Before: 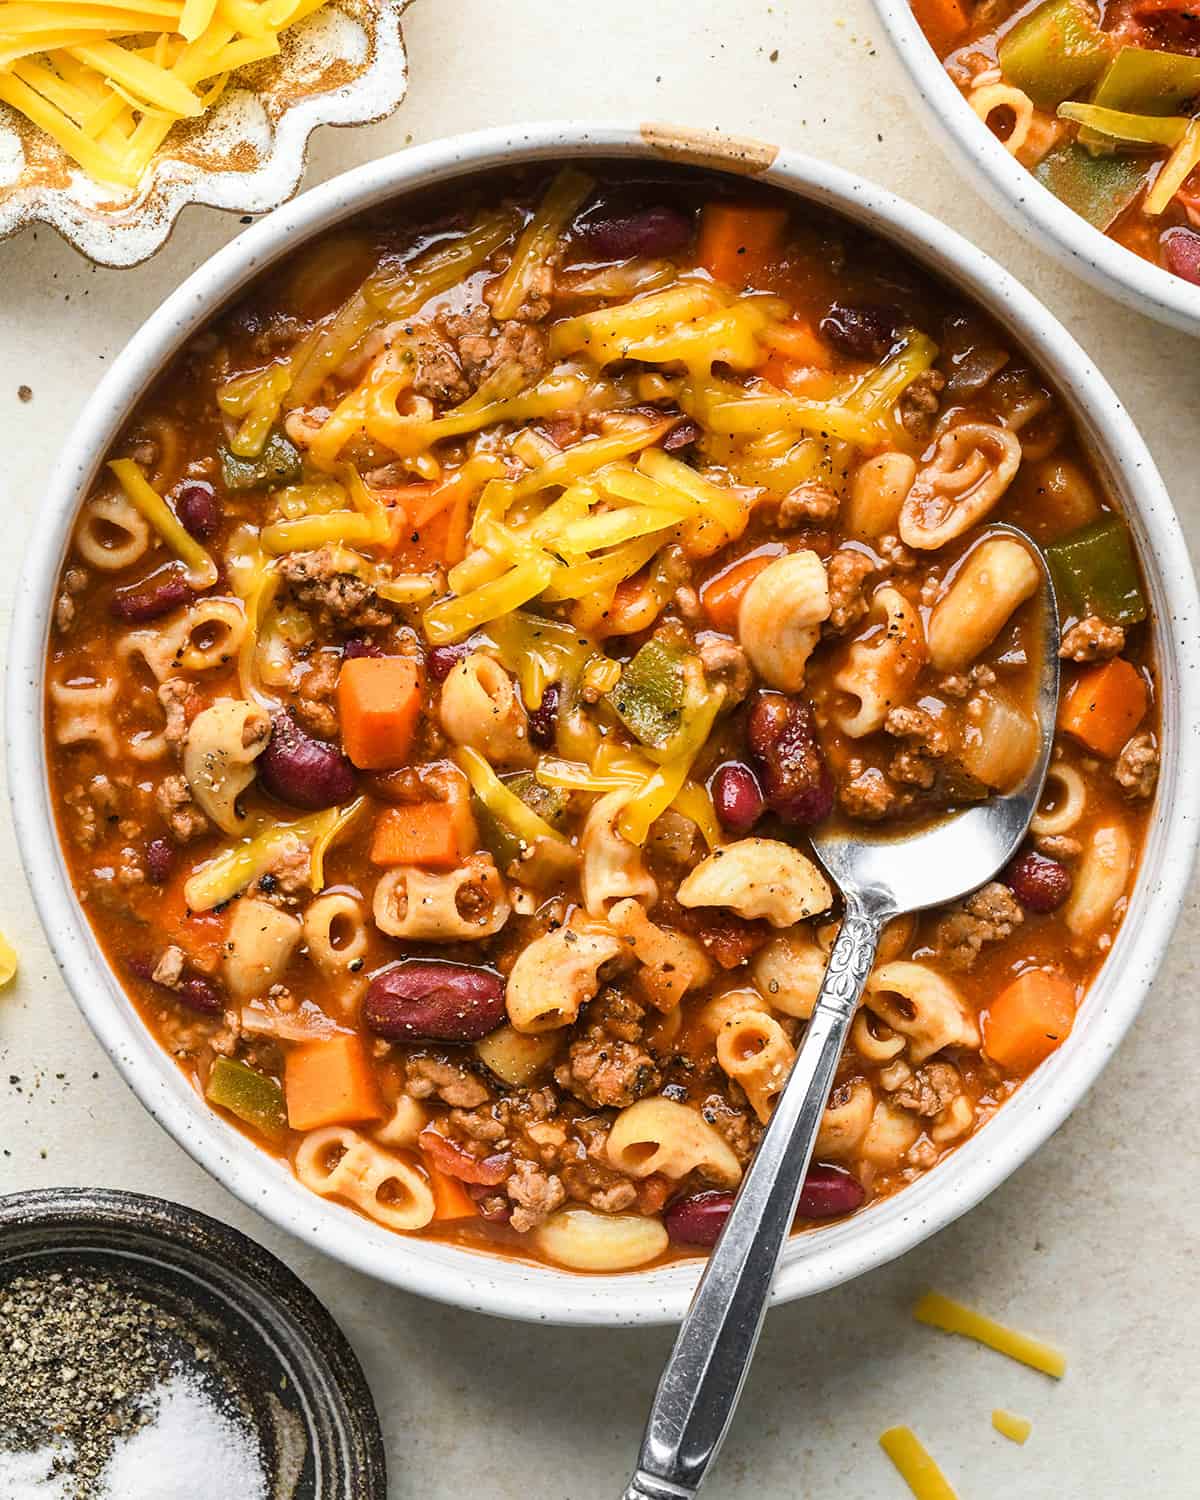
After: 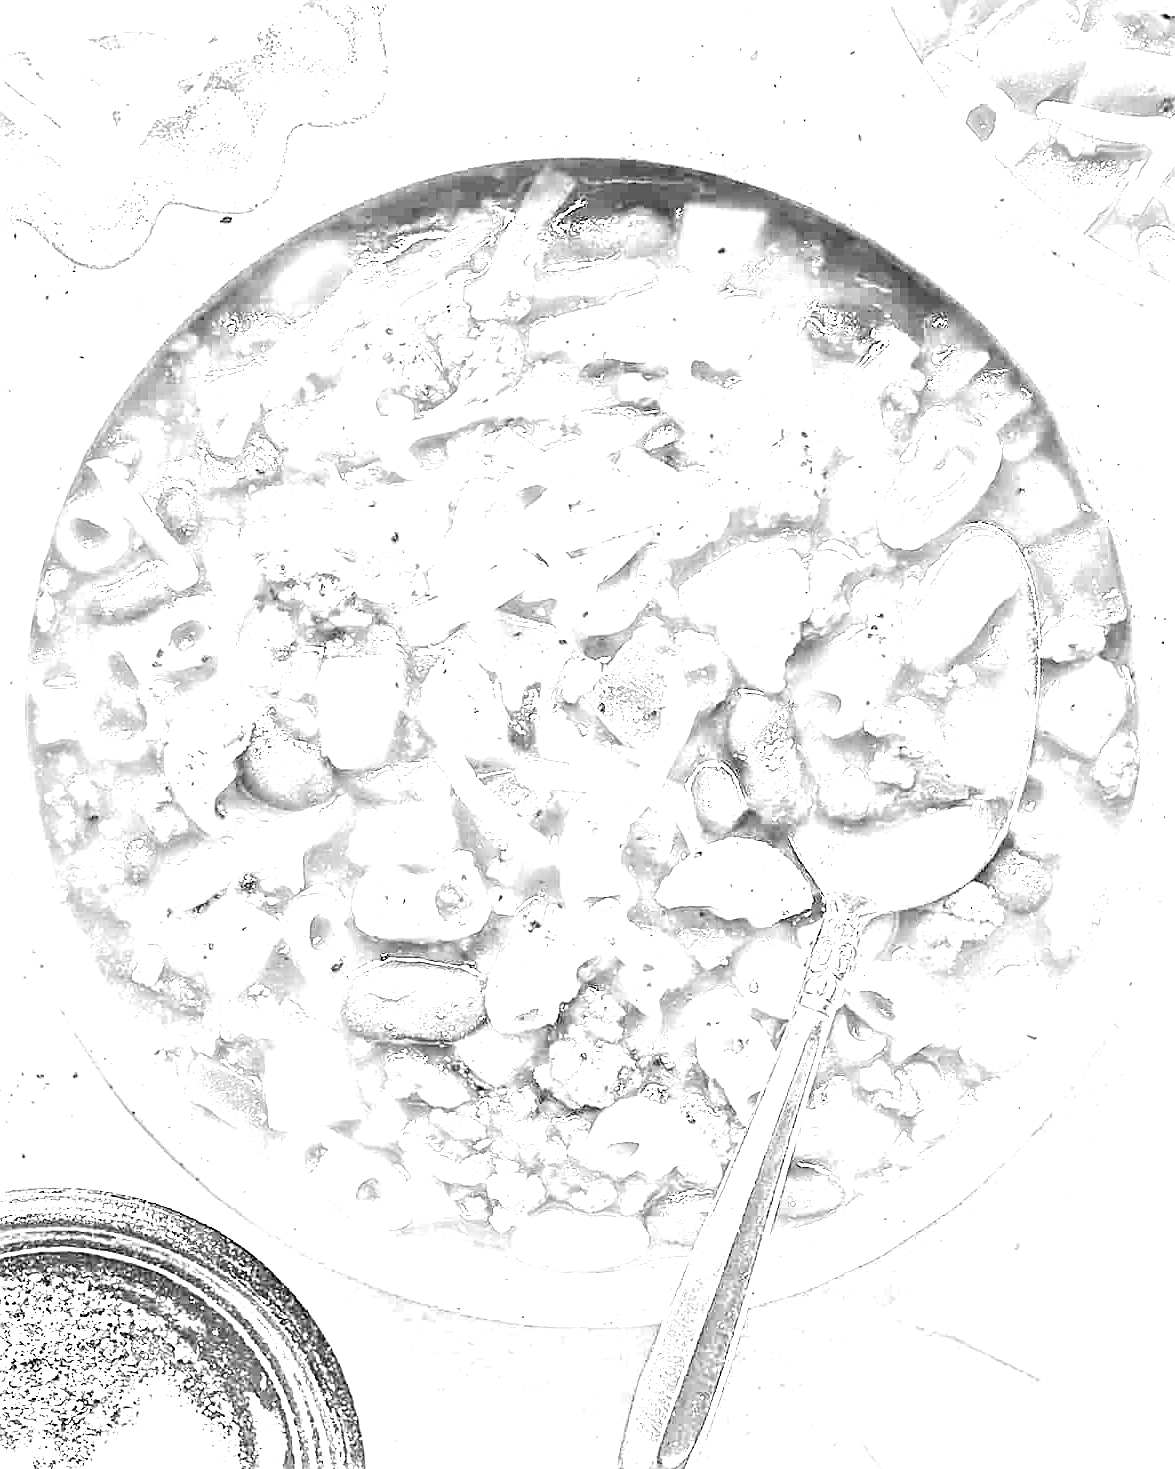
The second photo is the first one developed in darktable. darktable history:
white balance: red 8, blue 8
monochrome: on, module defaults
sharpen: on, module defaults
crop: left 1.743%, right 0.268%, bottom 2.011%
